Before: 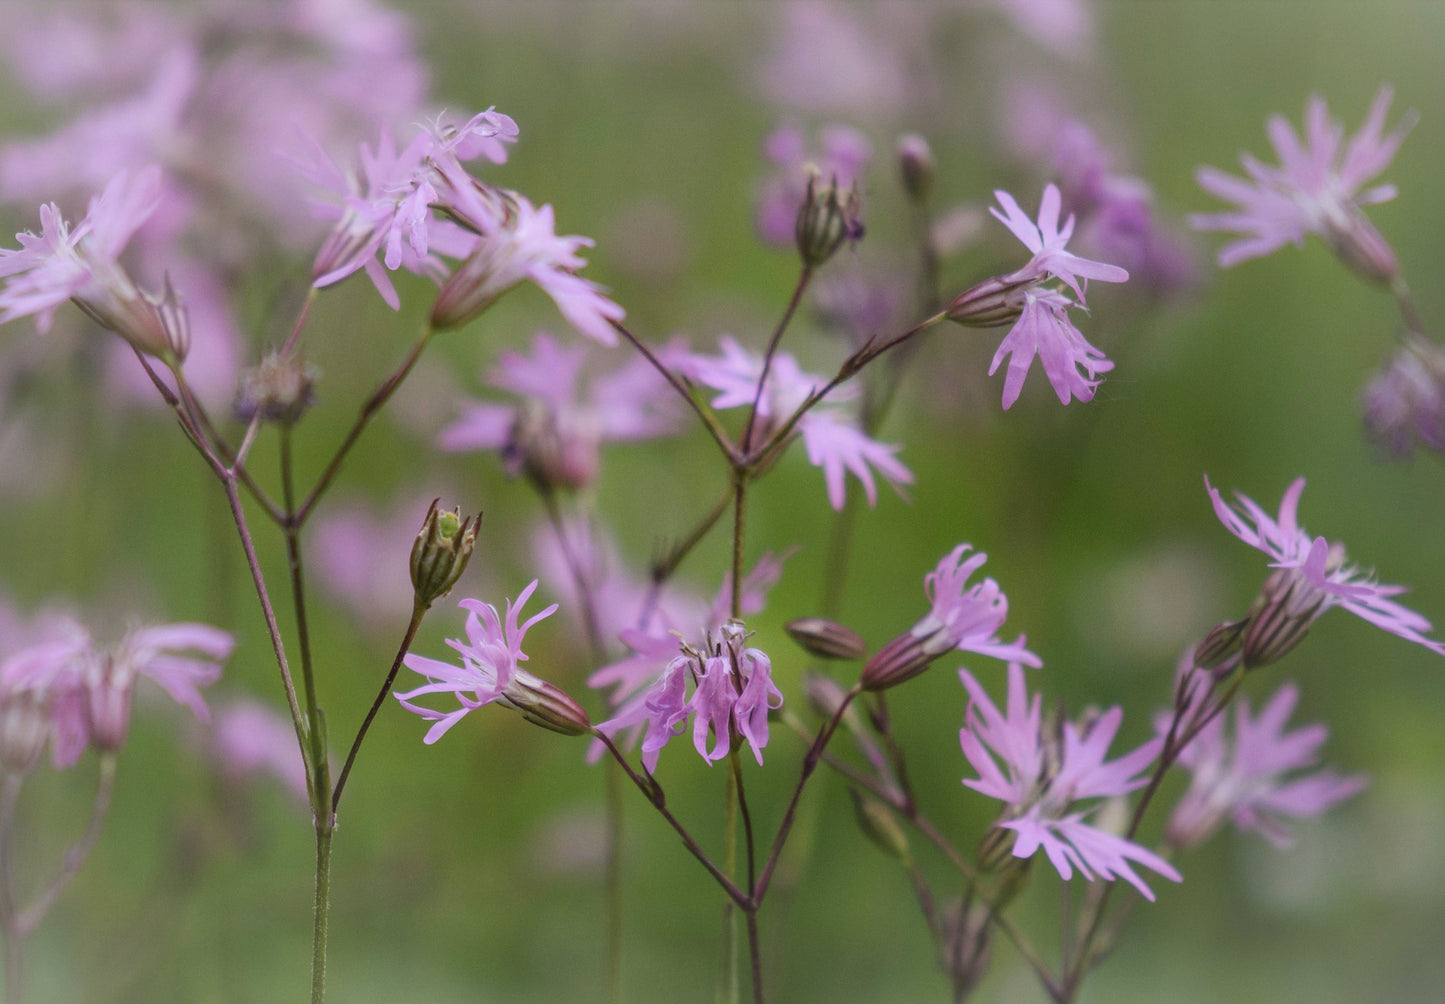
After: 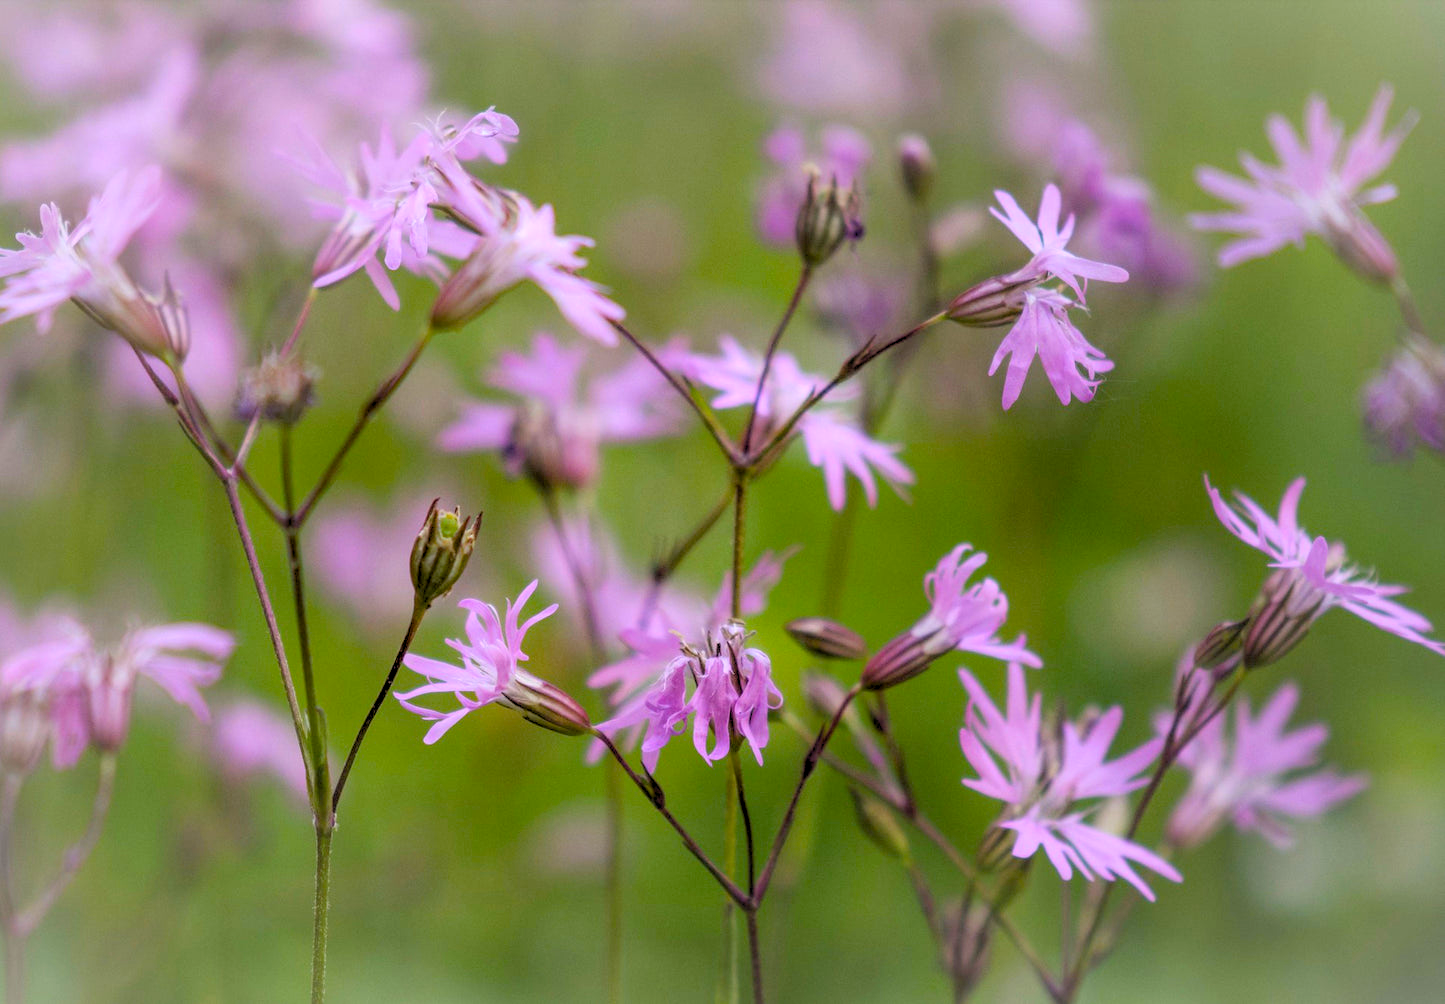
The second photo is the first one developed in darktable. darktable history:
rgb levels: levels [[0.013, 0.434, 0.89], [0, 0.5, 1], [0, 0.5, 1]]
exposure: black level correction 0.007, exposure 0.159 EV, compensate highlight preservation false
color balance rgb: perceptual saturation grading › global saturation 20%, global vibrance 20%
